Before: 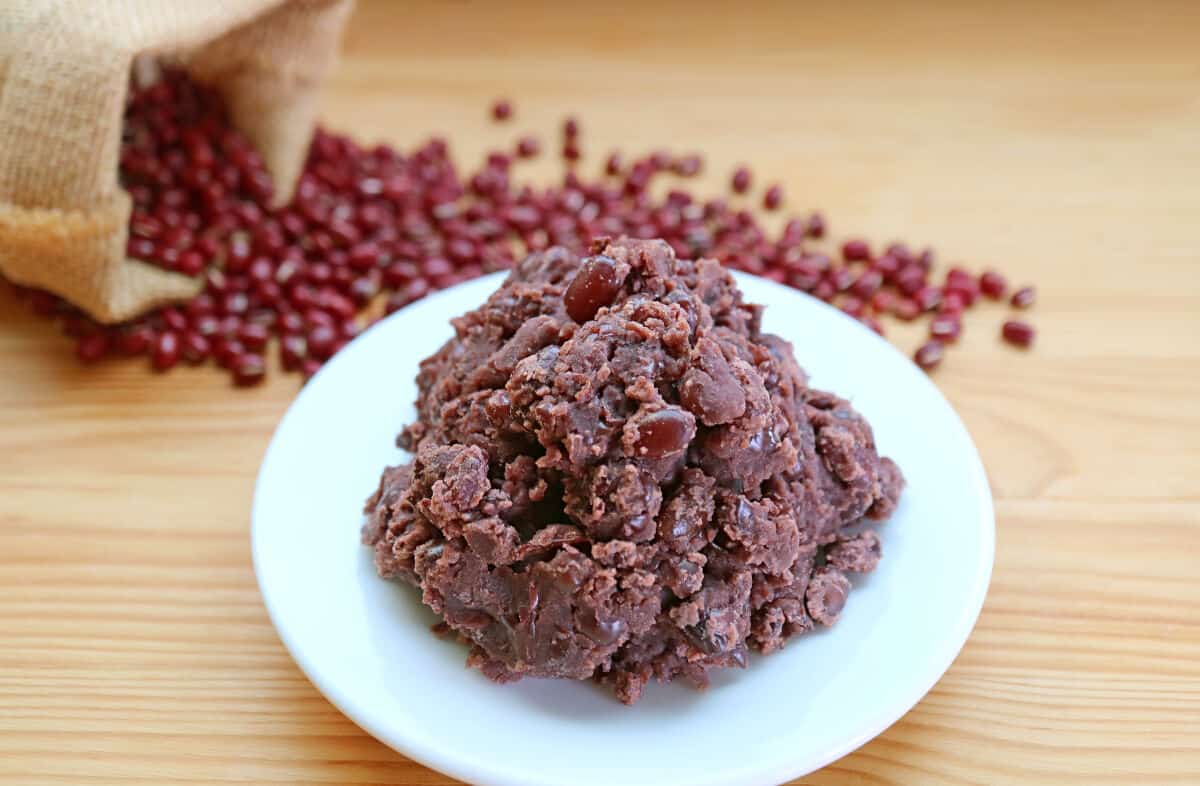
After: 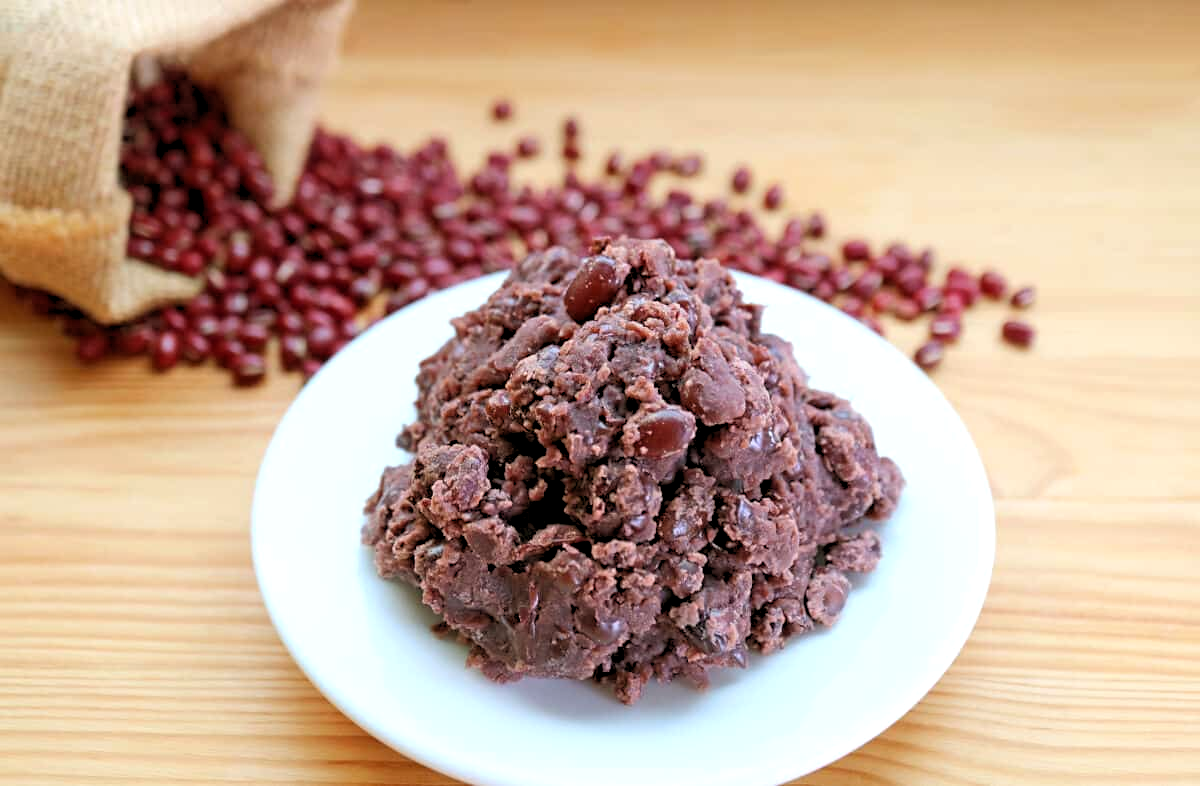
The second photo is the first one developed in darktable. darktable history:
rgb levels: levels [[0.01, 0.419, 0.839], [0, 0.5, 1], [0, 0.5, 1]]
white balance: emerald 1
